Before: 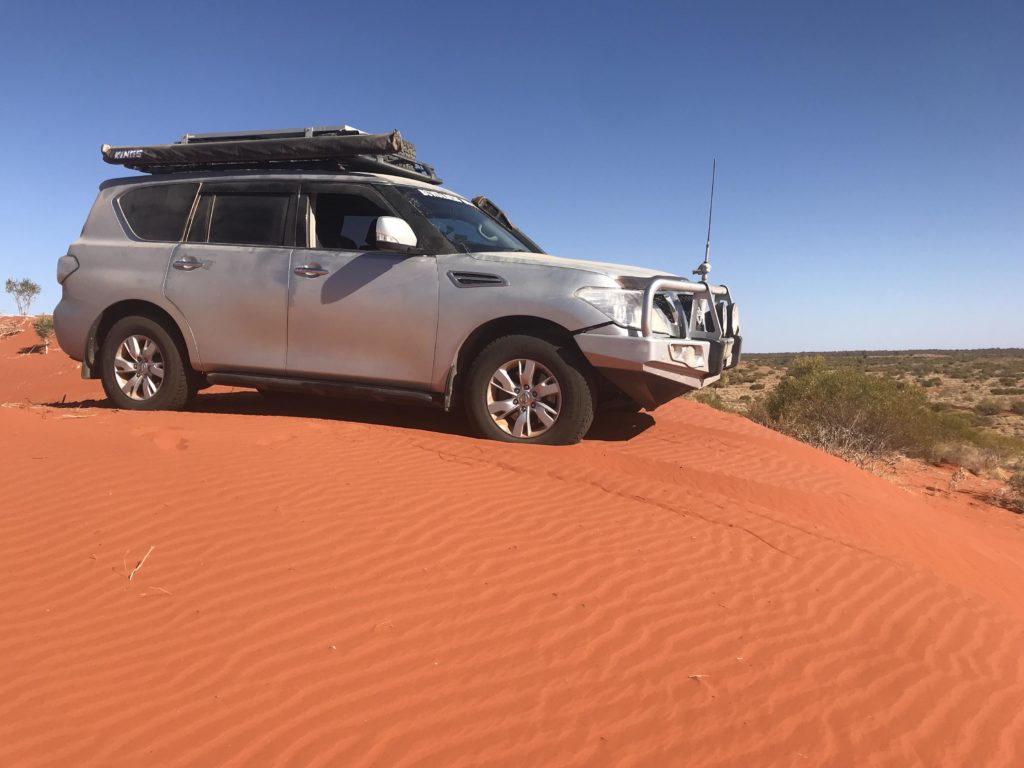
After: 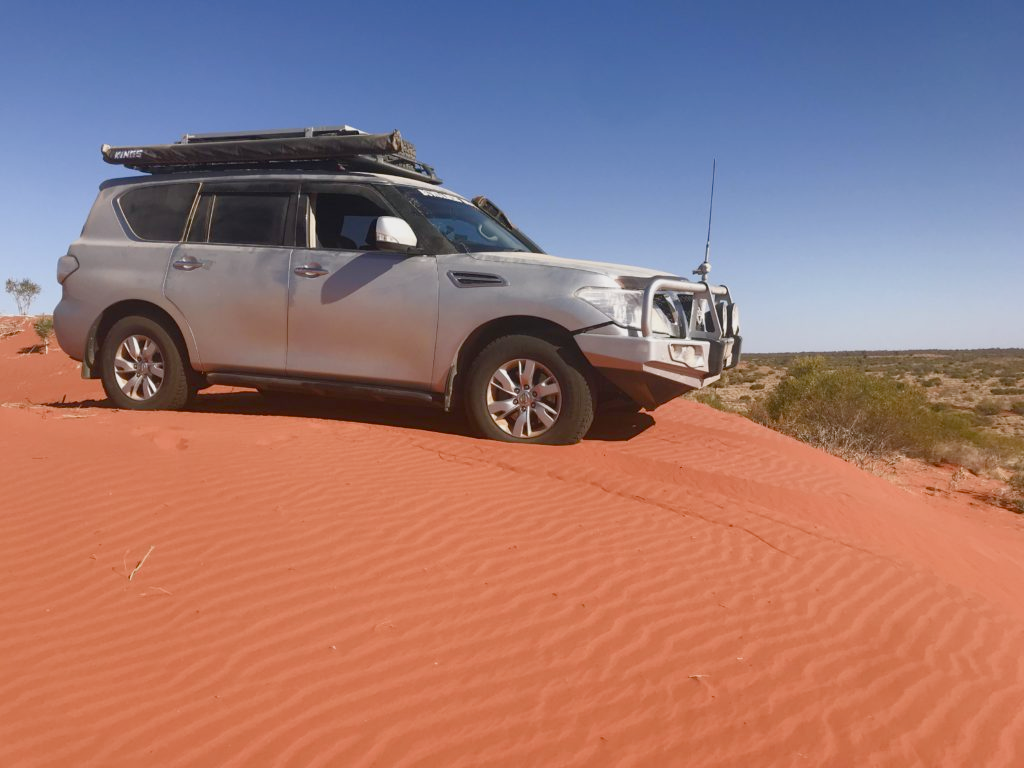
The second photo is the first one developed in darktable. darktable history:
color balance rgb: shadows lift › chroma 1%, shadows lift › hue 113°, highlights gain › chroma 0.2%, highlights gain › hue 333°, perceptual saturation grading › global saturation 20%, perceptual saturation grading › highlights -50%, perceptual saturation grading › shadows 25%, contrast -10%
